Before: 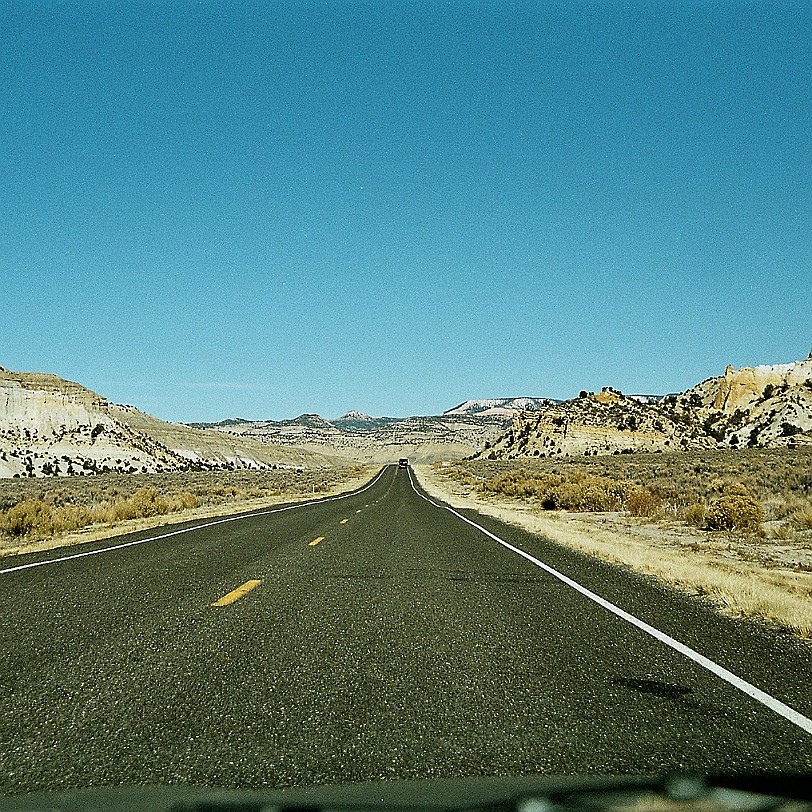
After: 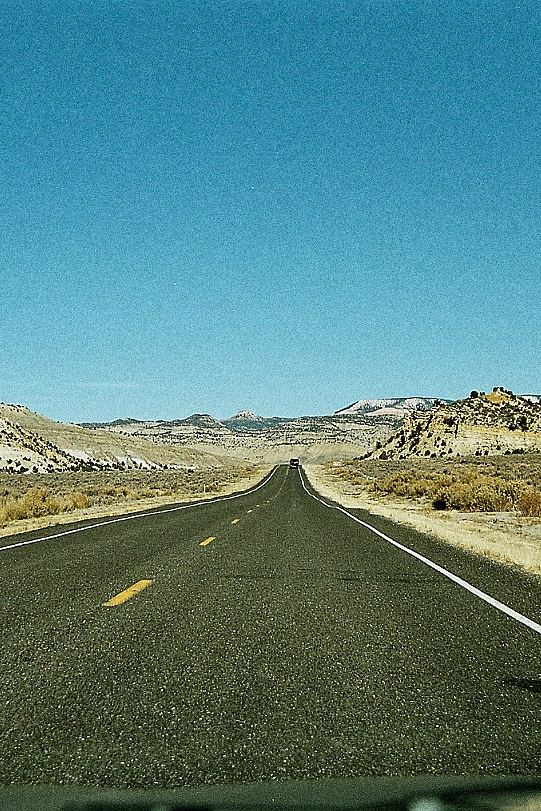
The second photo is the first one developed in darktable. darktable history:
grain: coarseness 0.09 ISO, strength 40%
crop and rotate: left 13.537%, right 19.796%
